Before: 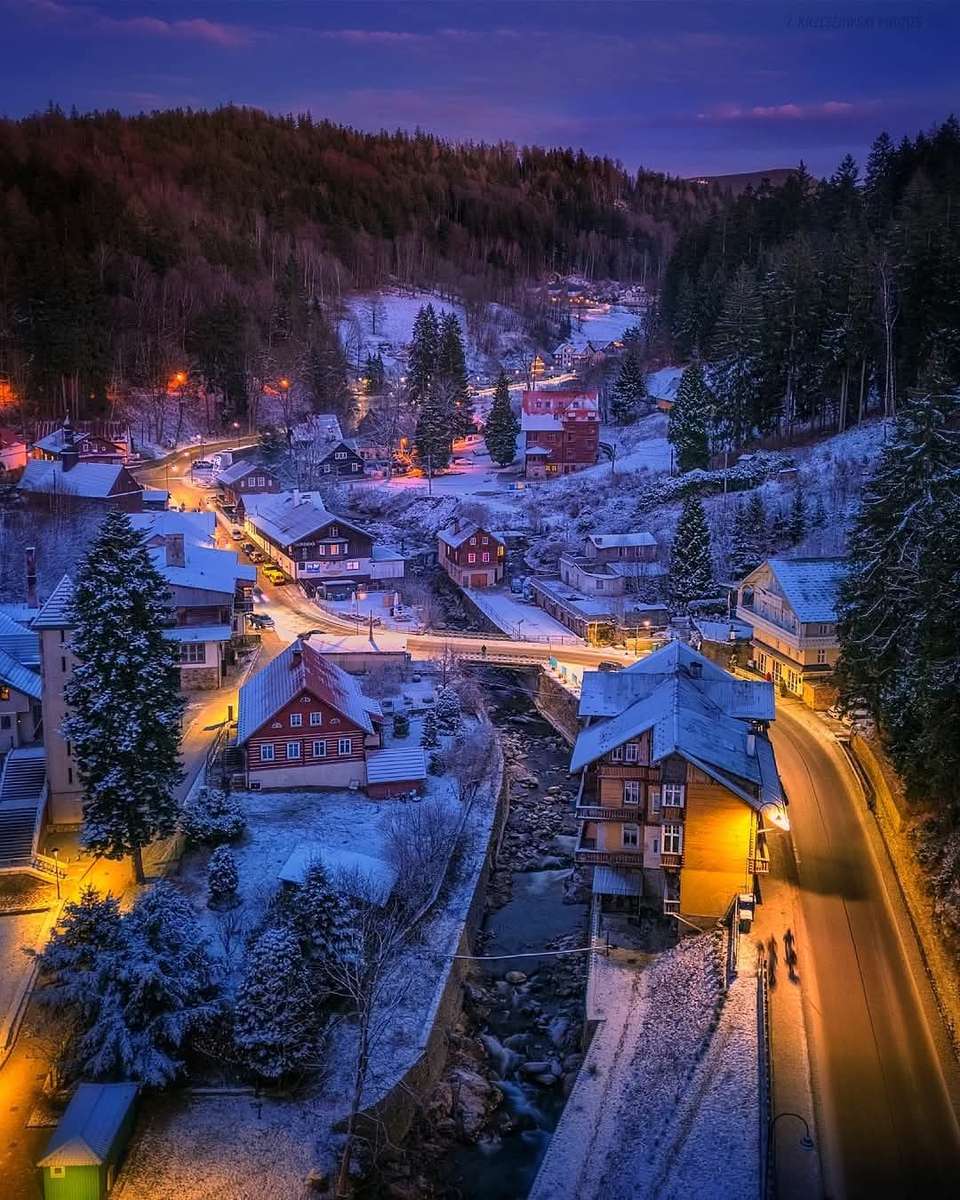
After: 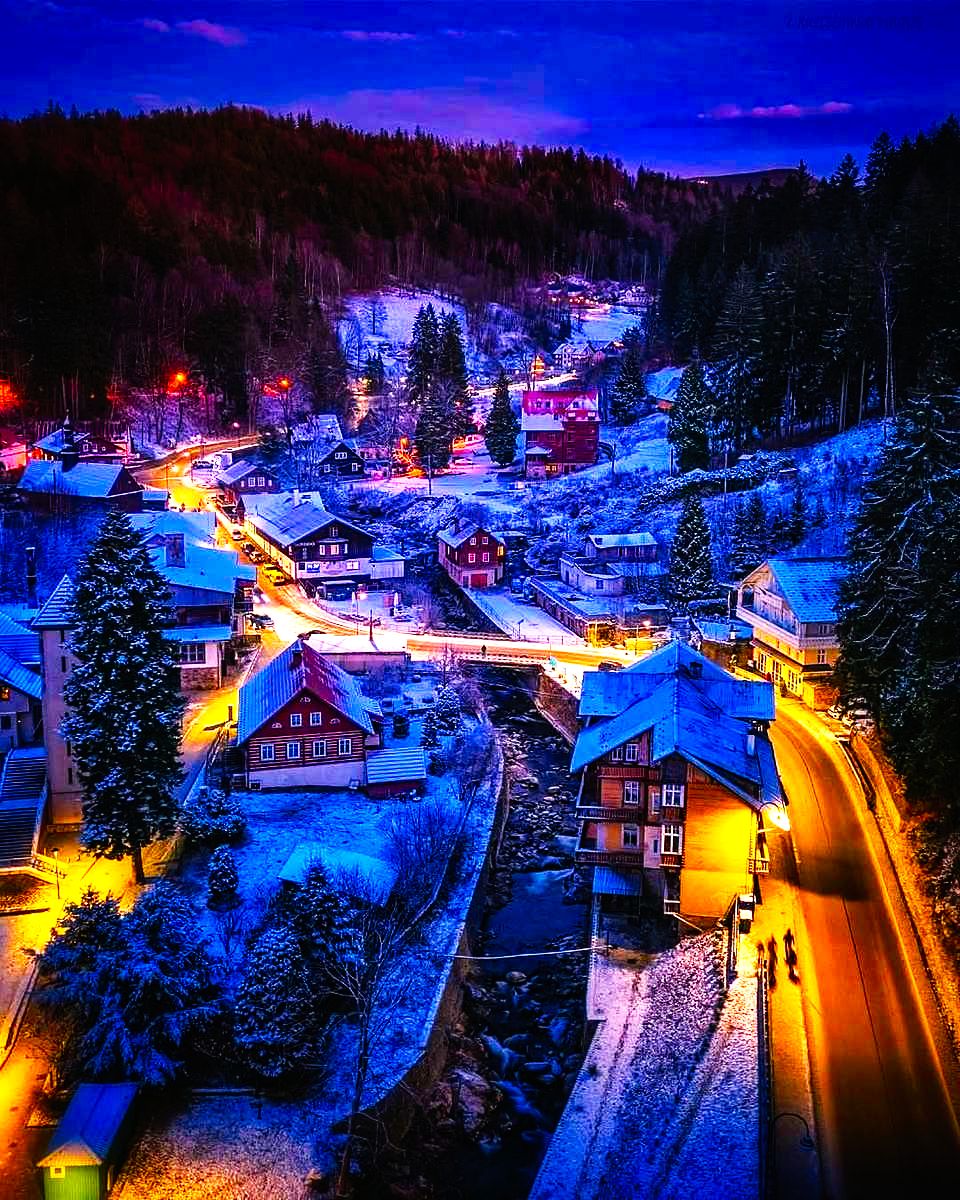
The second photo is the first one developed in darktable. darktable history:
base curve: curves: ch0 [(0, 0) (0.007, 0.004) (0.027, 0.03) (0.046, 0.07) (0.207, 0.54) (0.442, 0.872) (0.673, 0.972) (1, 1)], preserve colors none
color balance rgb: perceptual saturation grading › global saturation 14.384%, perceptual saturation grading › highlights -30.129%, perceptual saturation grading › shadows 51.535%, perceptual brilliance grading › global brilliance 29.458%, perceptual brilliance grading › highlights 12.214%, perceptual brilliance grading › mid-tones 23.175%, contrast 14.359%
exposure: exposure -1.46 EV, compensate highlight preservation false
levels: levels [0, 0.435, 0.917]
